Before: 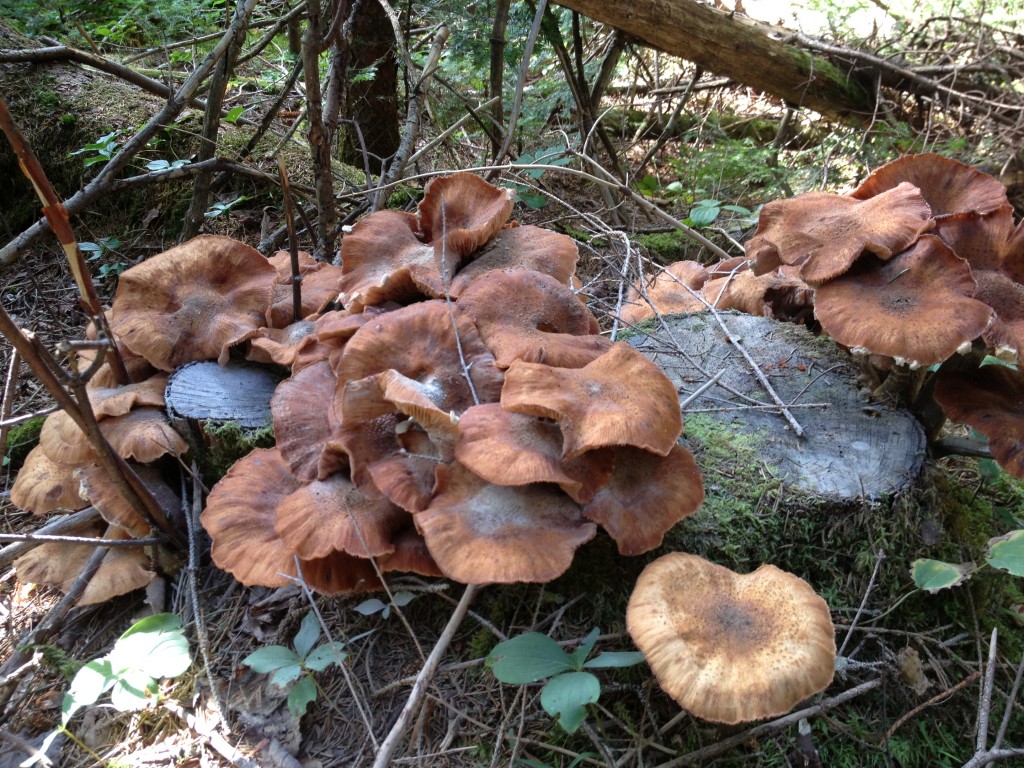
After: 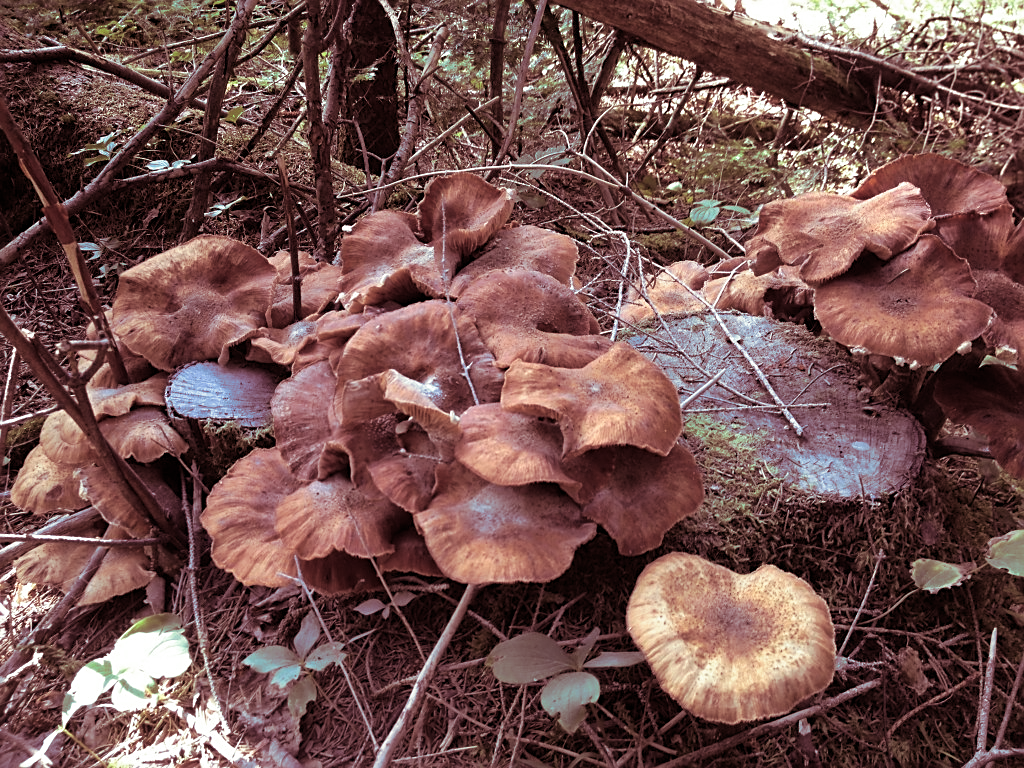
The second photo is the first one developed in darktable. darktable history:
sharpen: on, module defaults
split-toning: compress 20%
